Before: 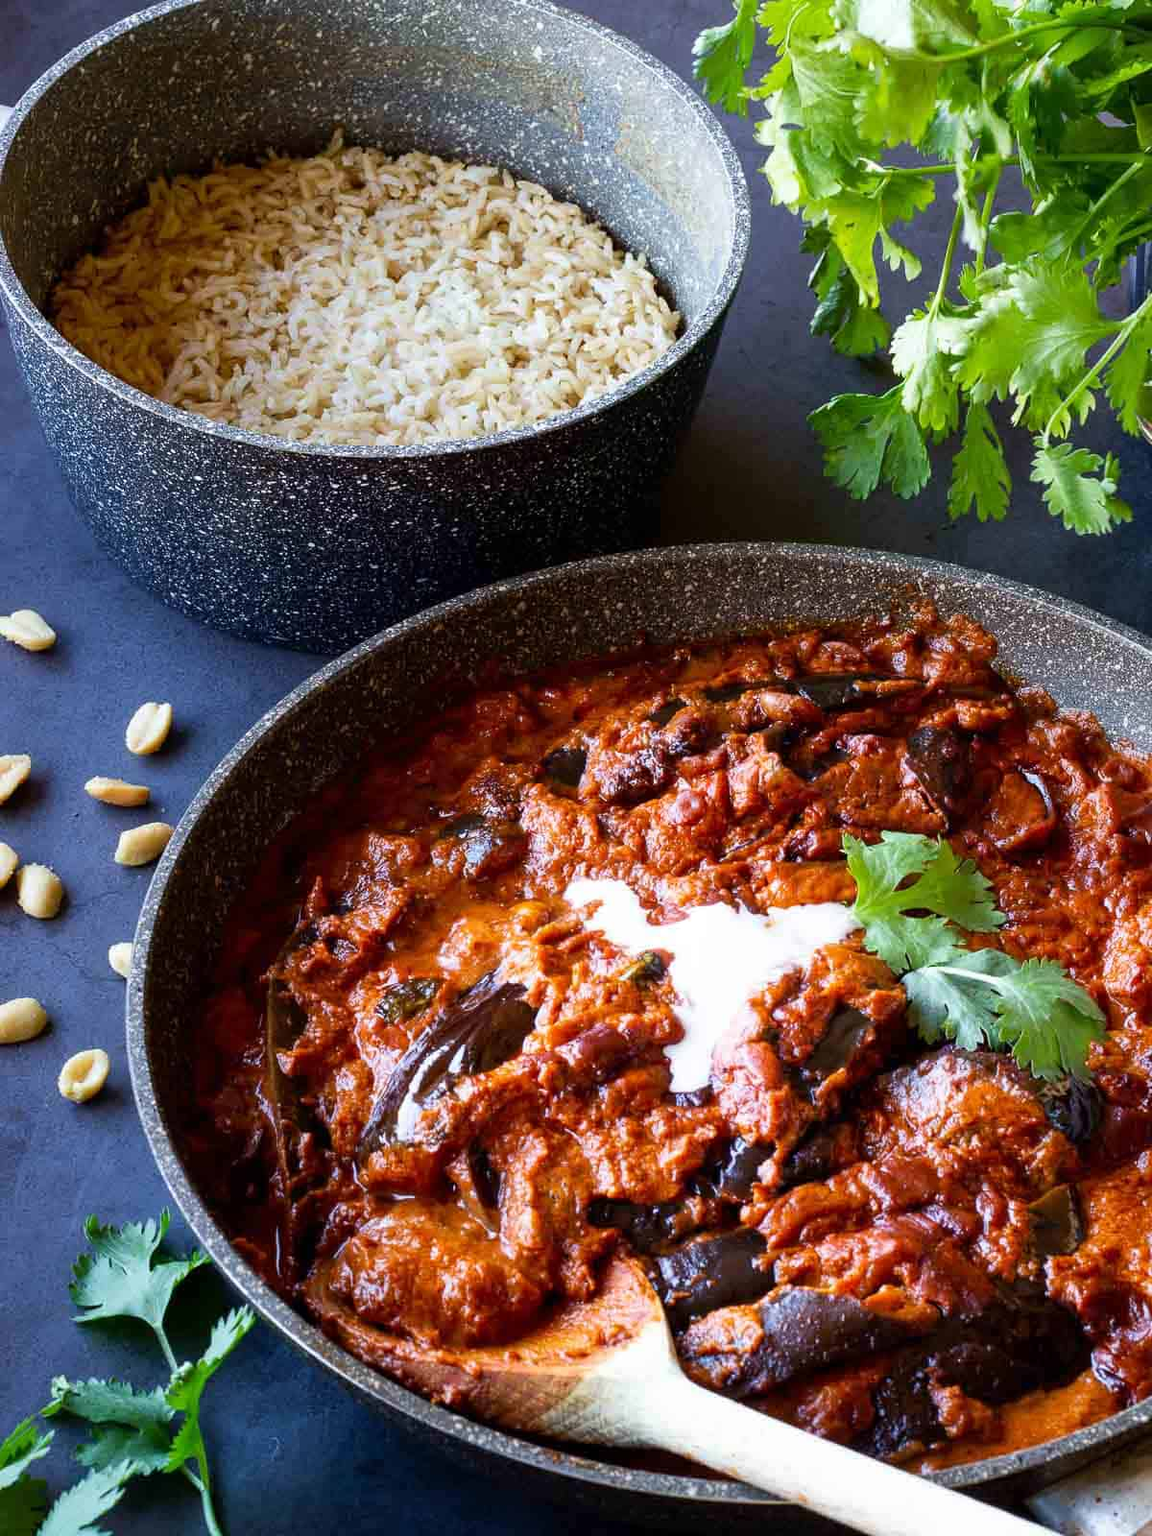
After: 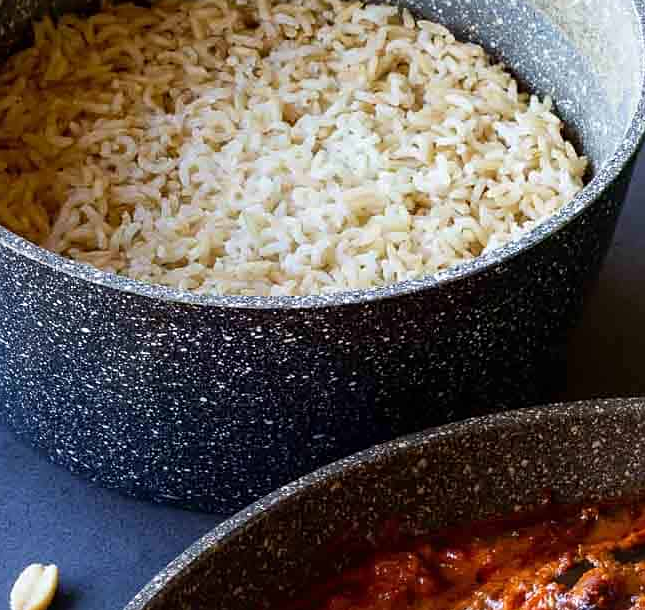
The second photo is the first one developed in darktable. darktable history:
sharpen: amount 0.203
crop: left 10.107%, top 10.552%, right 36.103%, bottom 51.318%
